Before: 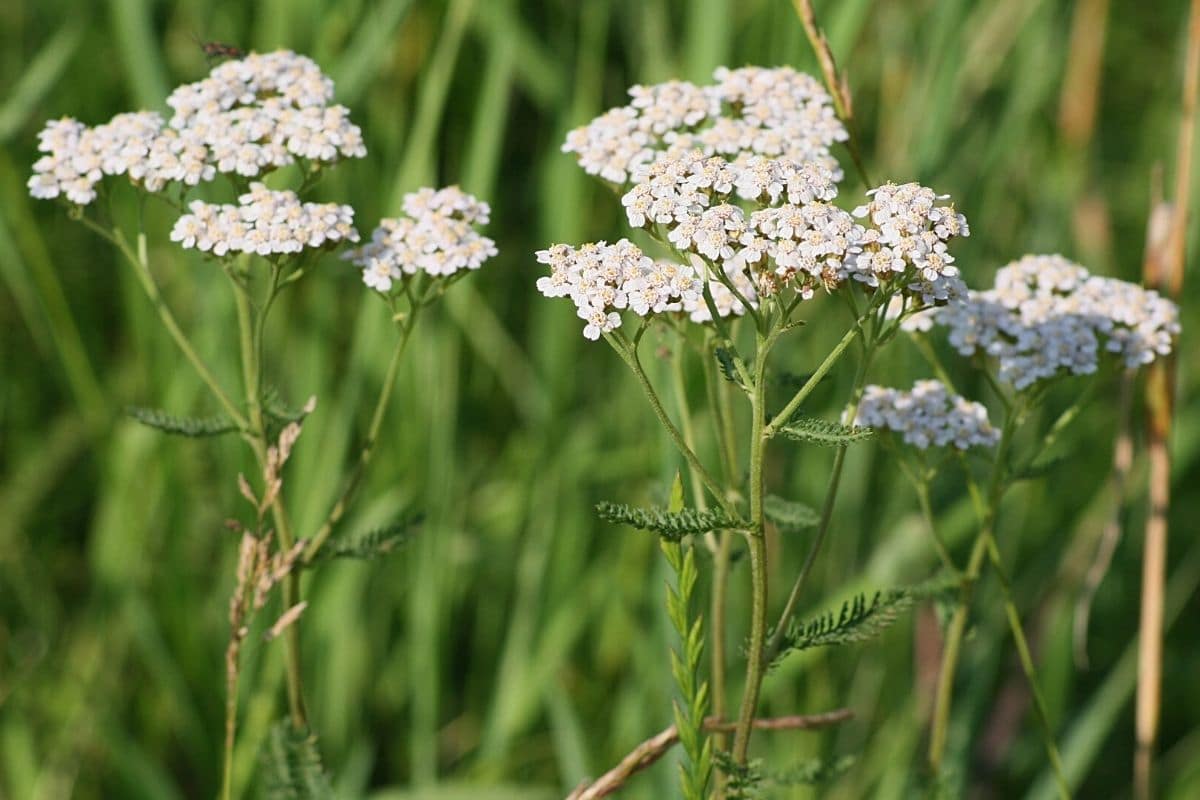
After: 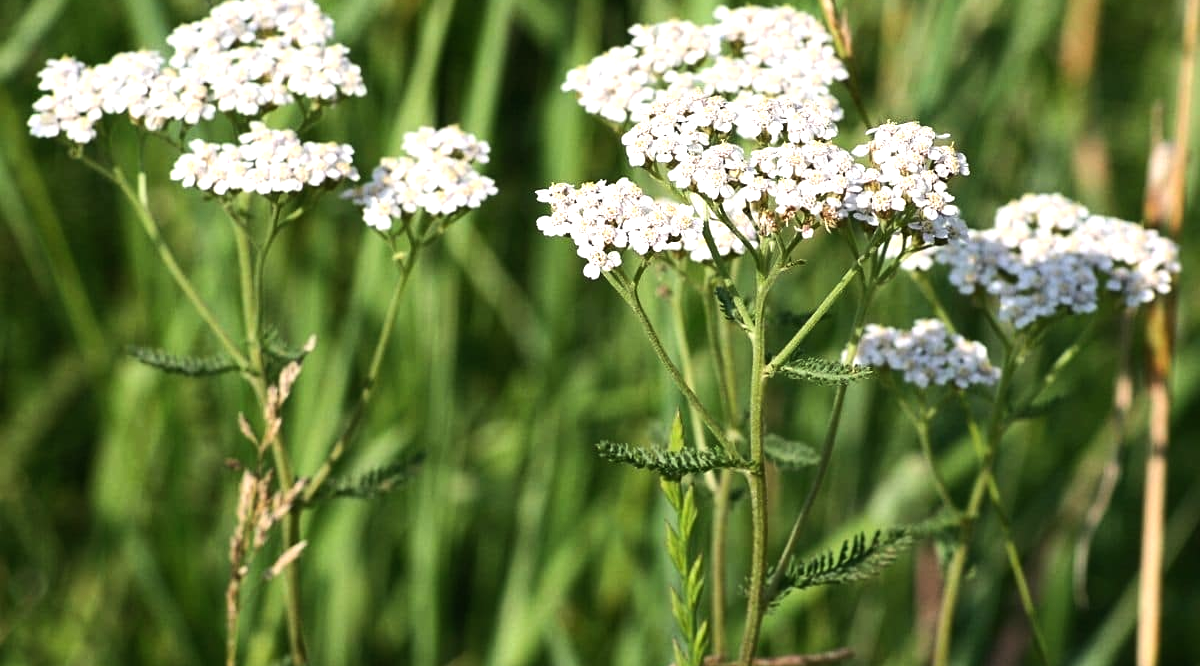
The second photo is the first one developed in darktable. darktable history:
tone equalizer: -8 EV -0.75 EV, -7 EV -0.7 EV, -6 EV -0.6 EV, -5 EV -0.4 EV, -3 EV 0.4 EV, -2 EV 0.6 EV, -1 EV 0.7 EV, +0 EV 0.75 EV, edges refinement/feathering 500, mask exposure compensation -1.57 EV, preserve details no
crop: top 7.625%, bottom 8.027%
